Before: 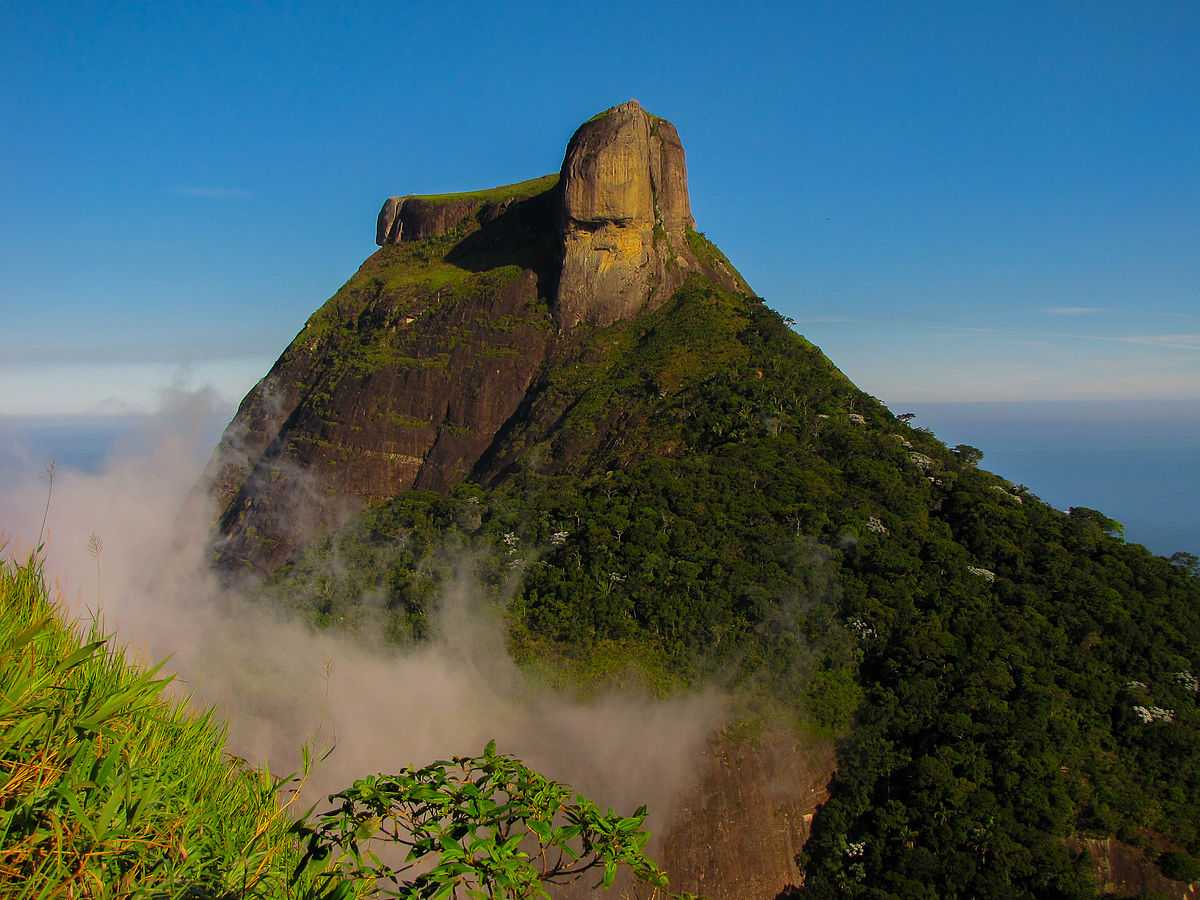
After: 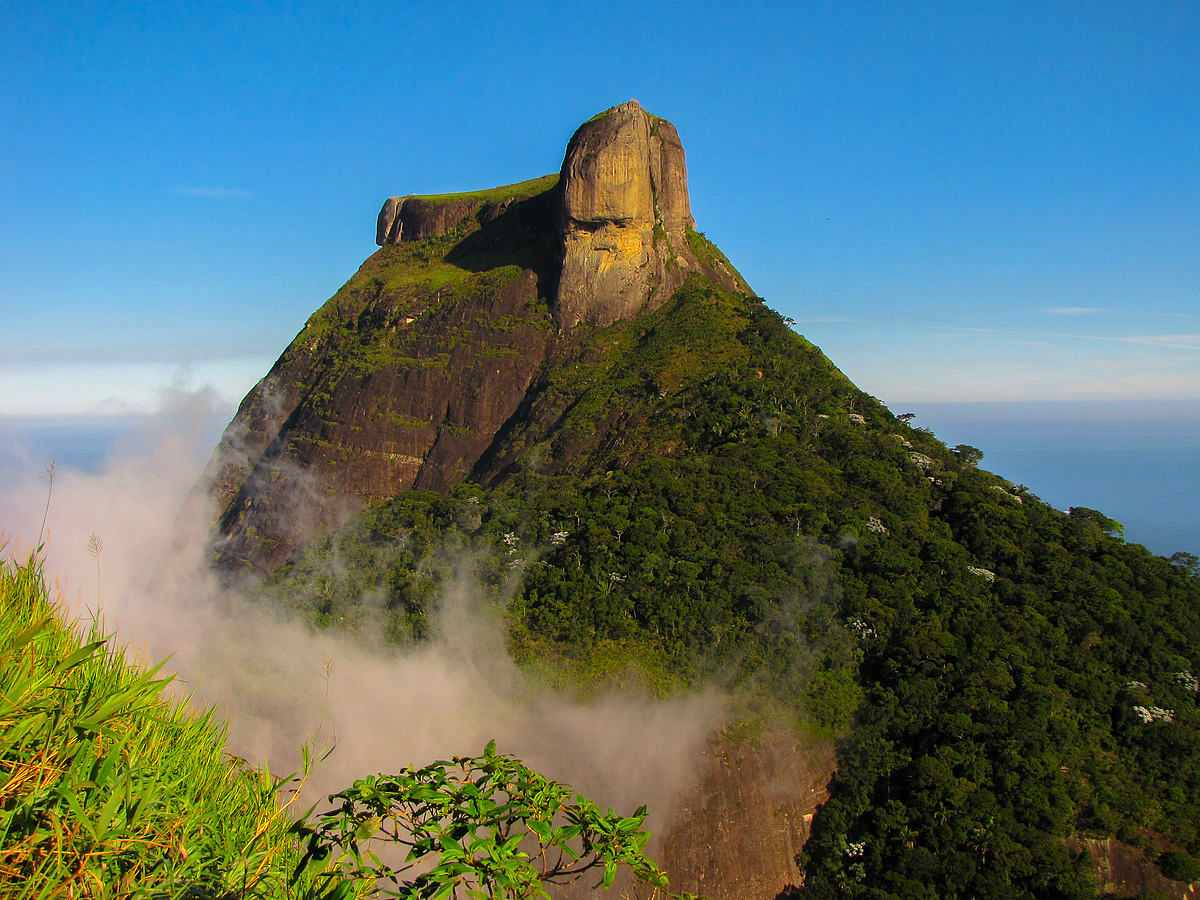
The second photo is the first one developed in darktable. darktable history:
exposure: exposure 0.521 EV, compensate highlight preservation false
